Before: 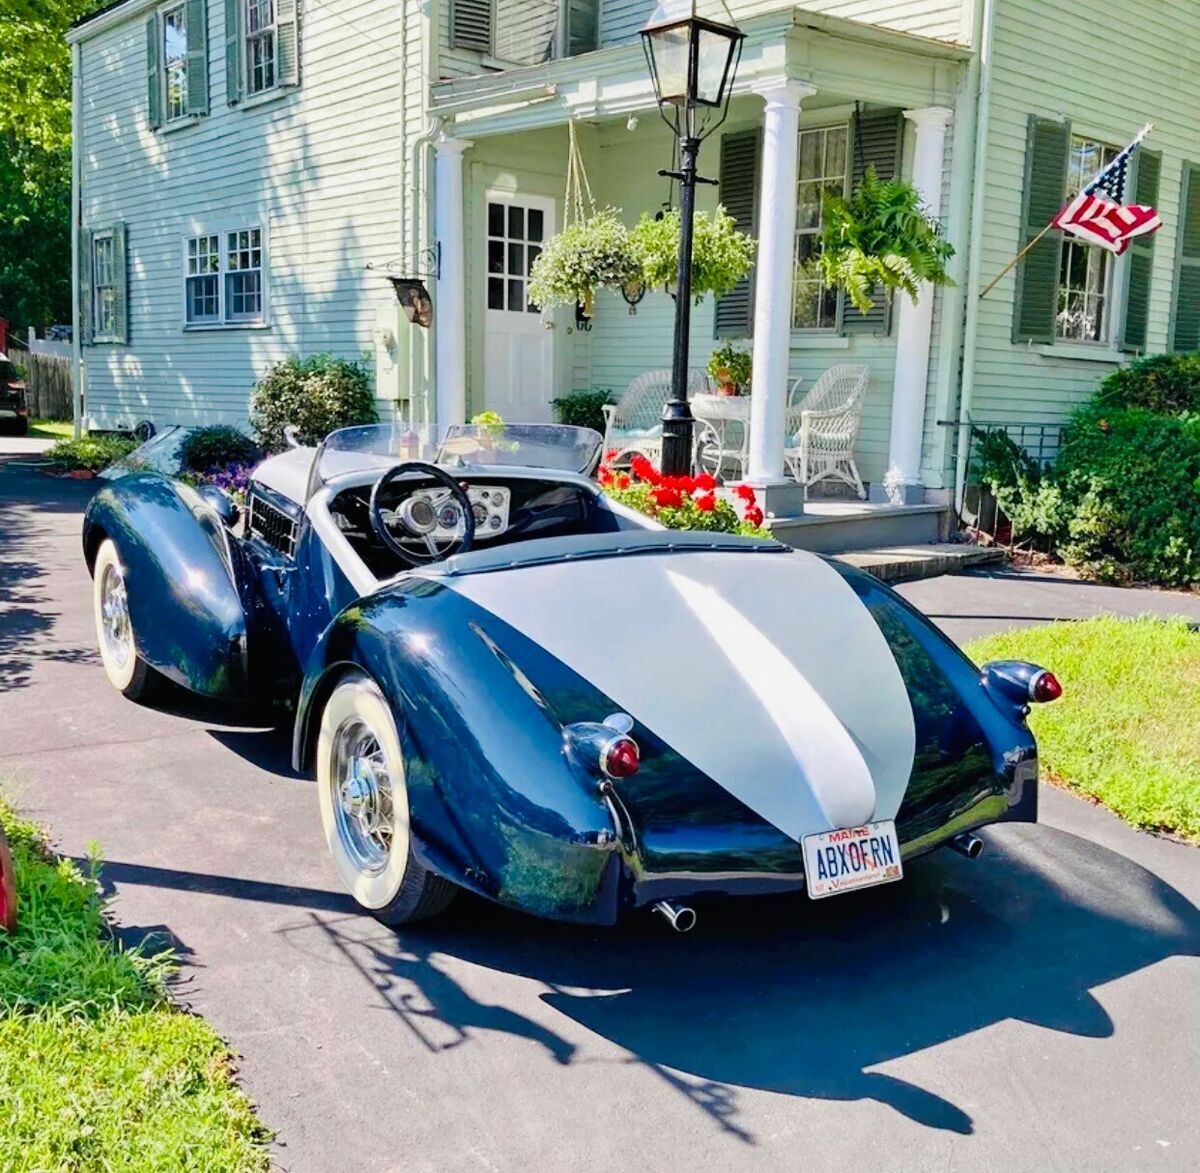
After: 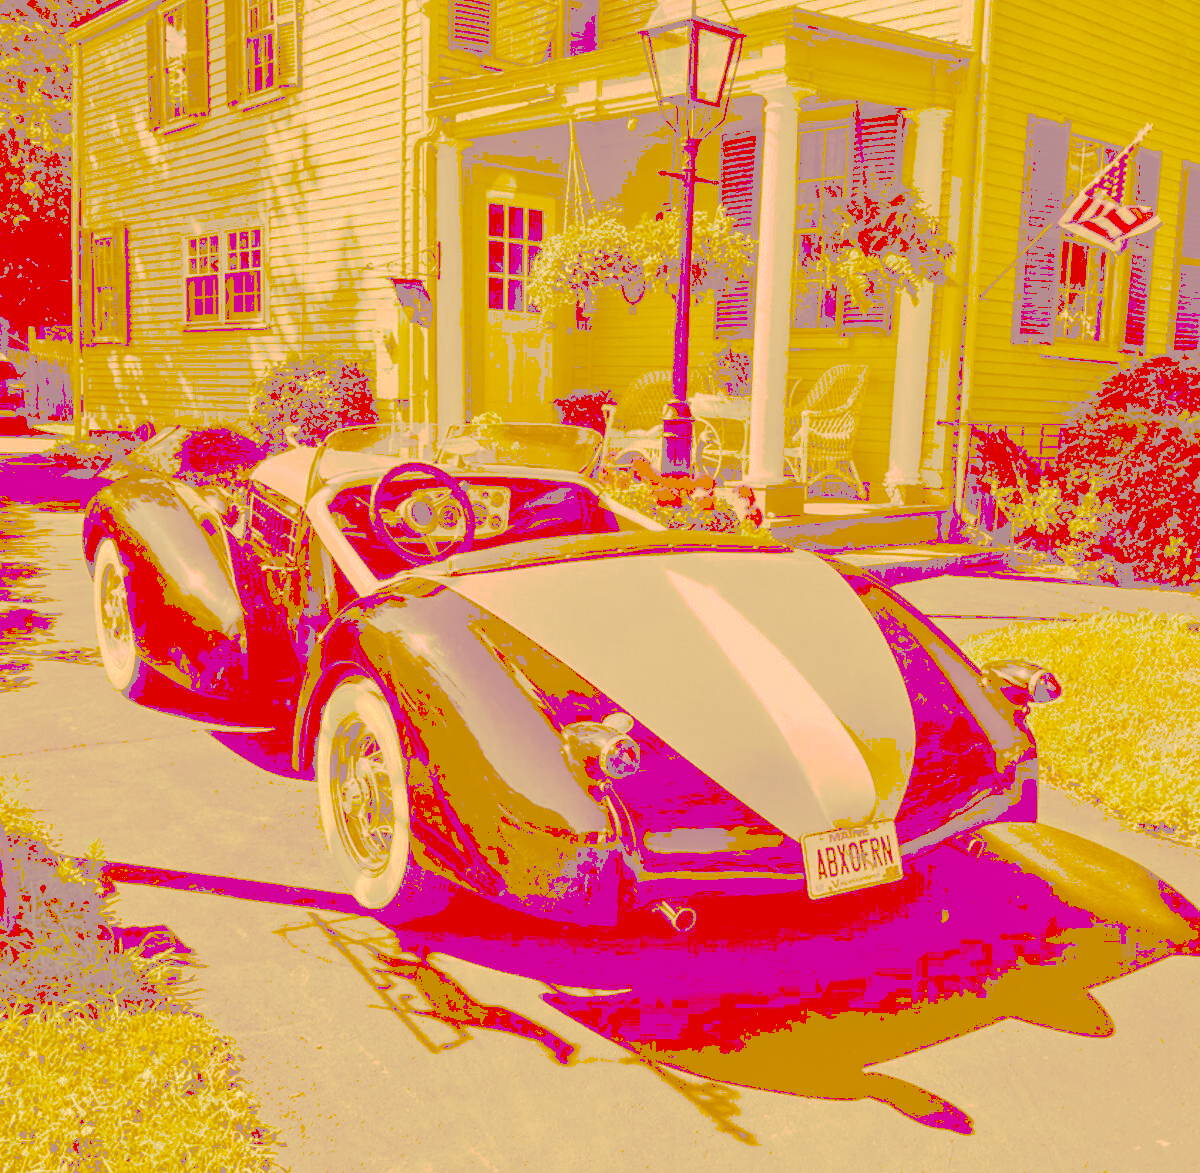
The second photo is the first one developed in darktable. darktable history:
tone curve: curves: ch0 [(0, 0) (0.003, 0.6) (0.011, 0.6) (0.025, 0.601) (0.044, 0.601) (0.069, 0.601) (0.1, 0.601) (0.136, 0.602) (0.177, 0.605) (0.224, 0.609) (0.277, 0.615) (0.335, 0.625) (0.399, 0.633) (0.468, 0.654) (0.543, 0.676) (0.623, 0.71) (0.709, 0.753) (0.801, 0.802) (0.898, 0.85) (1, 1)], preserve colors none
color look up table: target L [100.88, 95.75, 84.01, 85.85, 85.13, 79.55, 78.58, 64.44, 56.34, 54.71, 51.32, 40.51, 29.91, 28.54, 77.86, 69.05, 64.99, 65.23, 45.99, 48.09, 38.9, 42.27, 38.3, 32.36, 27.9, 94.86, 83.9, 73.64, 85, 56.7, 76.02, 62.61, 64.14, 64.99, 76.78, 34.89, 36.09, 33.19, 34.3, 28.93, 28.85, 94.53, 88.82, 69.78, 66.07, 72.78, 43.5, 31.52, 31.16], target a [1.263, 14.45, -15.02, 0.674, -2.936, 13.65, 8.531, 2.571, 21.29, 35.07, 28.06, 55.14, 82.83, 80.33, 26.4, 34.1, 47.81, 29.08, 92.97, 53.18, 98.21, 71.74, 86.7, 87.36, 79.14, 21.25, 23.9, 38.89, 19.58, 74.62, 34.44, 46.36, 32.17, 37.3, 27.77, 91.97, 77.39, 88.85, 90.9, 81.04, 80.91, 18.59, 2.165, 4.176, 20.46, 18.79, 61.06, 85.77, 85.13], target b [61.52, 164.24, 144.03, 147.64, 146.13, 136.71, 134.69, 110.85, 96.82, 94.06, 88.31, 69.65, 51.4, 49.04, 133.65, 118.79, 111.73, 112.01, 79.1, 82.72, 66.8, 72.63, 65.84, 55.61, 47.92, 31.8, 22.17, 69.19, 20.68, 97, 9.089, 107.15, 109.84, 57.71, 6.838, 59.88, 61.99, 56.95, 58.73, 49.7, 49.56, 32.83, 27.78, 119.62, 113.22, 40.76, 74.59, 54.14, 53.5], num patches 49
